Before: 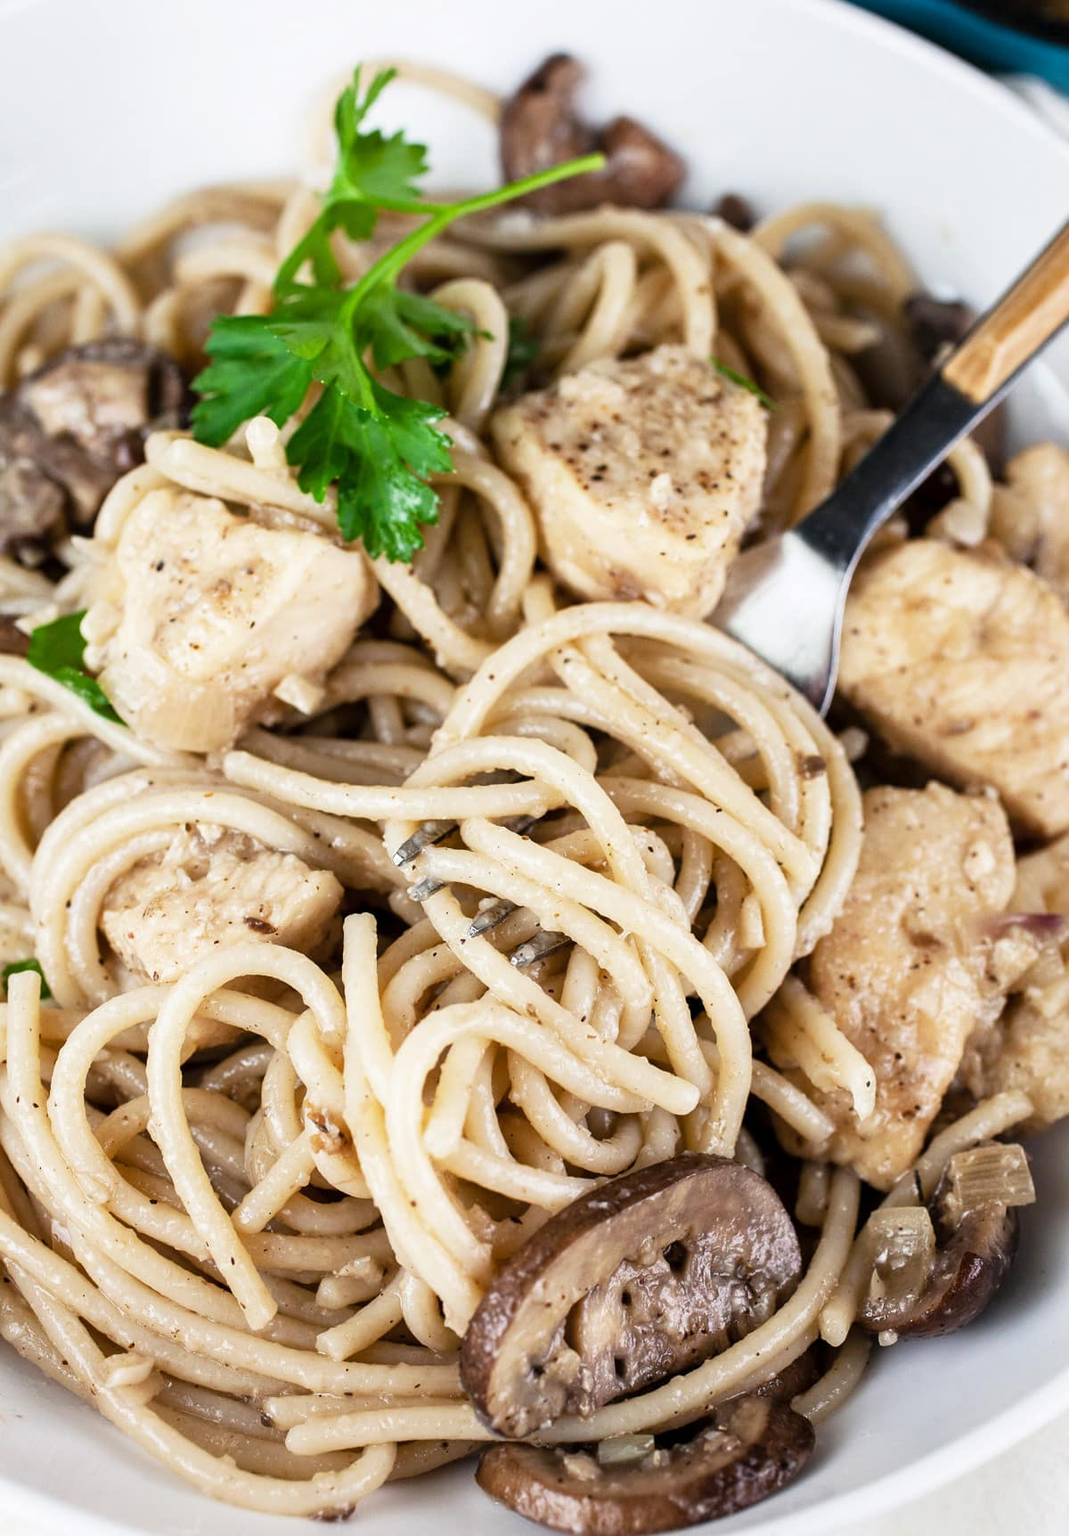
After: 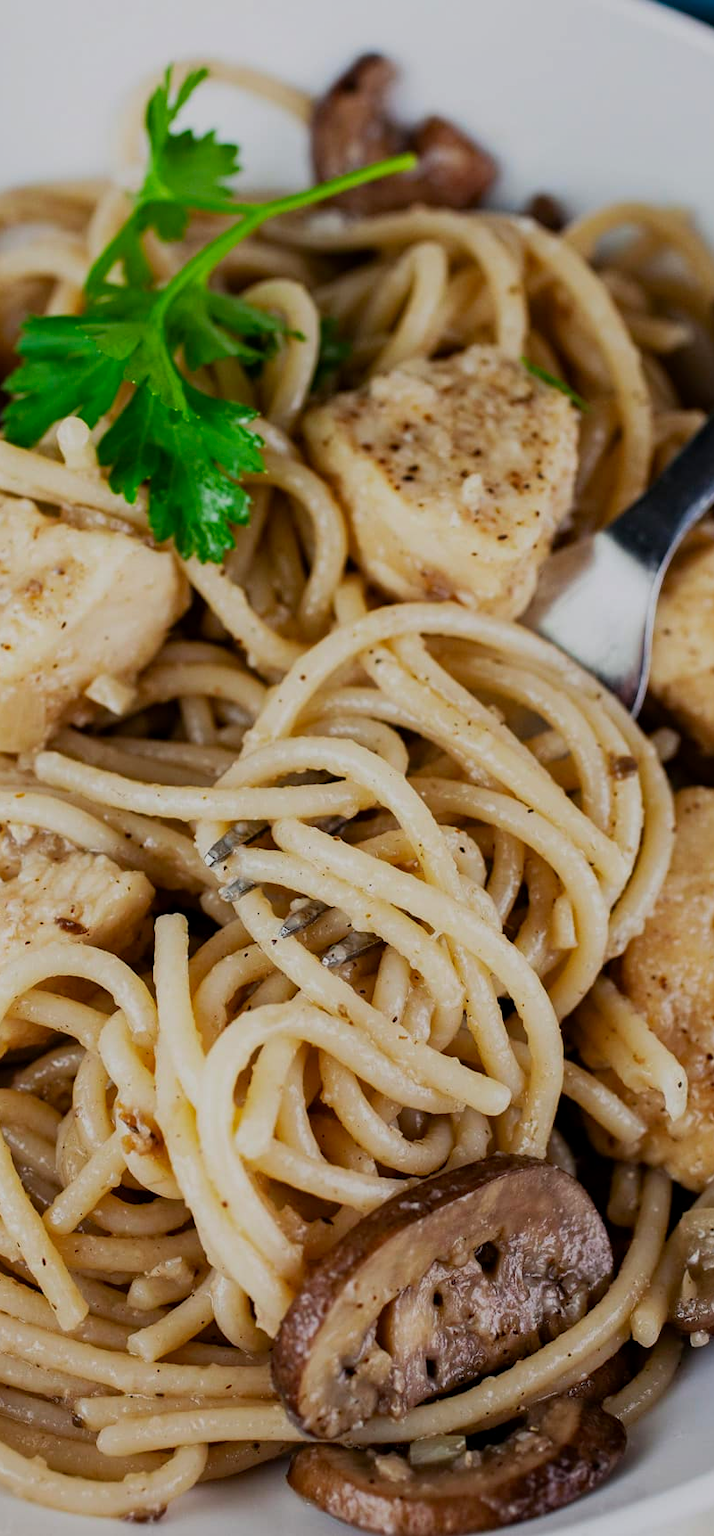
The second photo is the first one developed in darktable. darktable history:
color correction: saturation 1.34
crop and rotate: left 17.732%, right 15.423%
exposure: black level correction 0, exposure -0.766 EV, compensate highlight preservation false
tone equalizer: on, module defaults
haze removal: strength 0.12, distance 0.25, compatibility mode true, adaptive false
